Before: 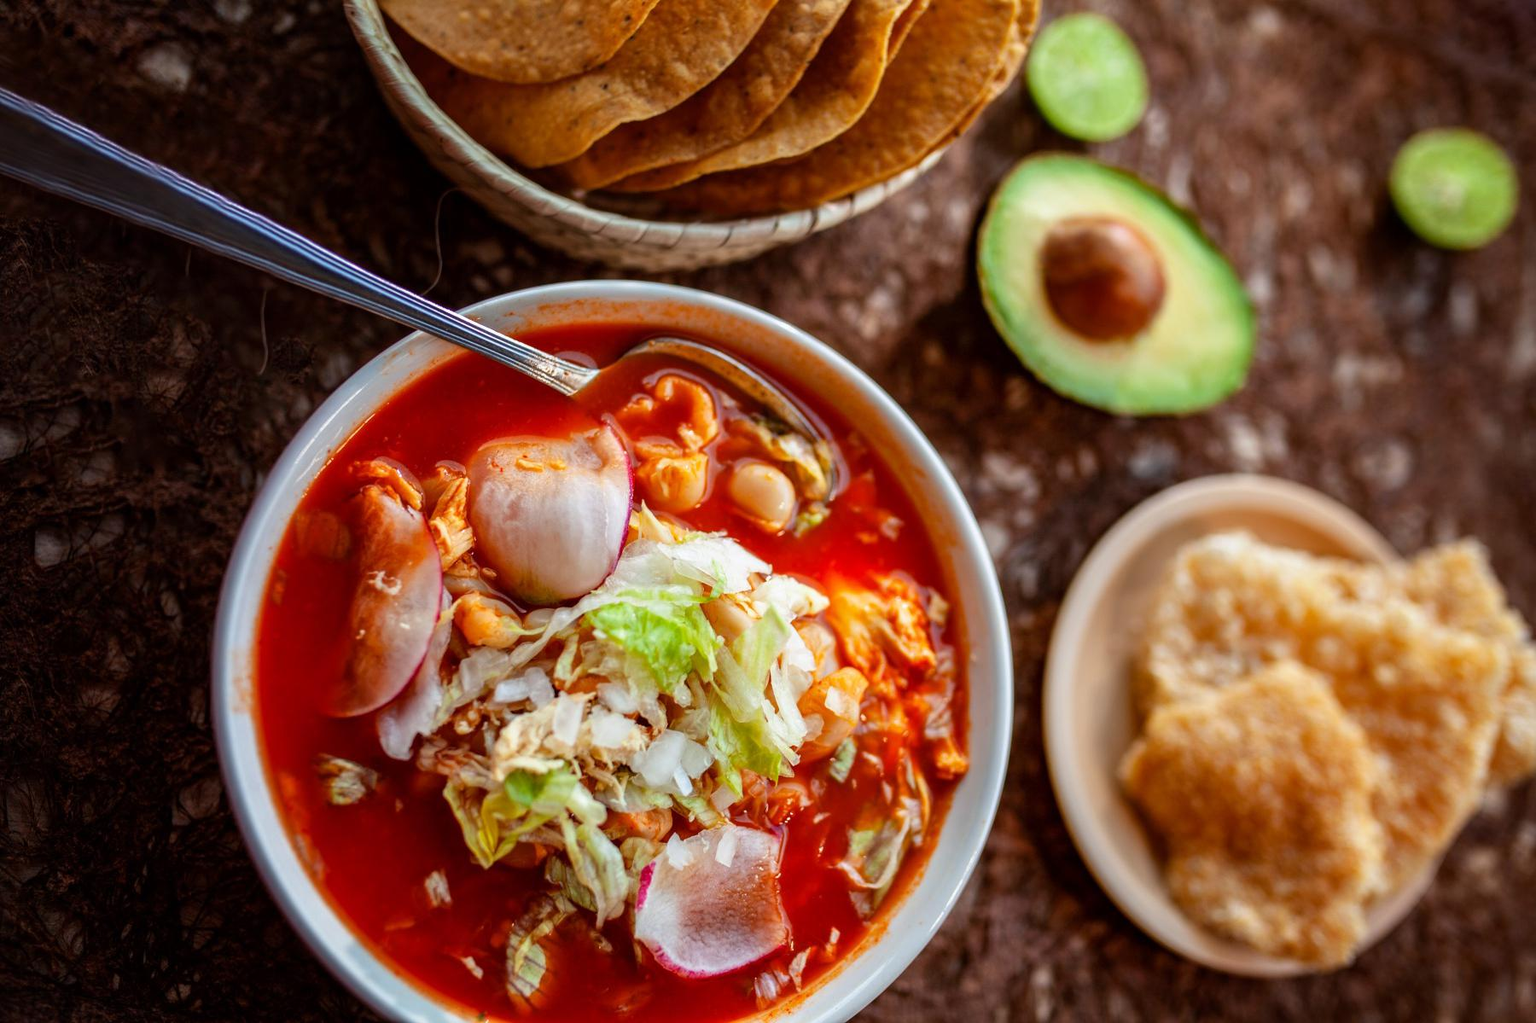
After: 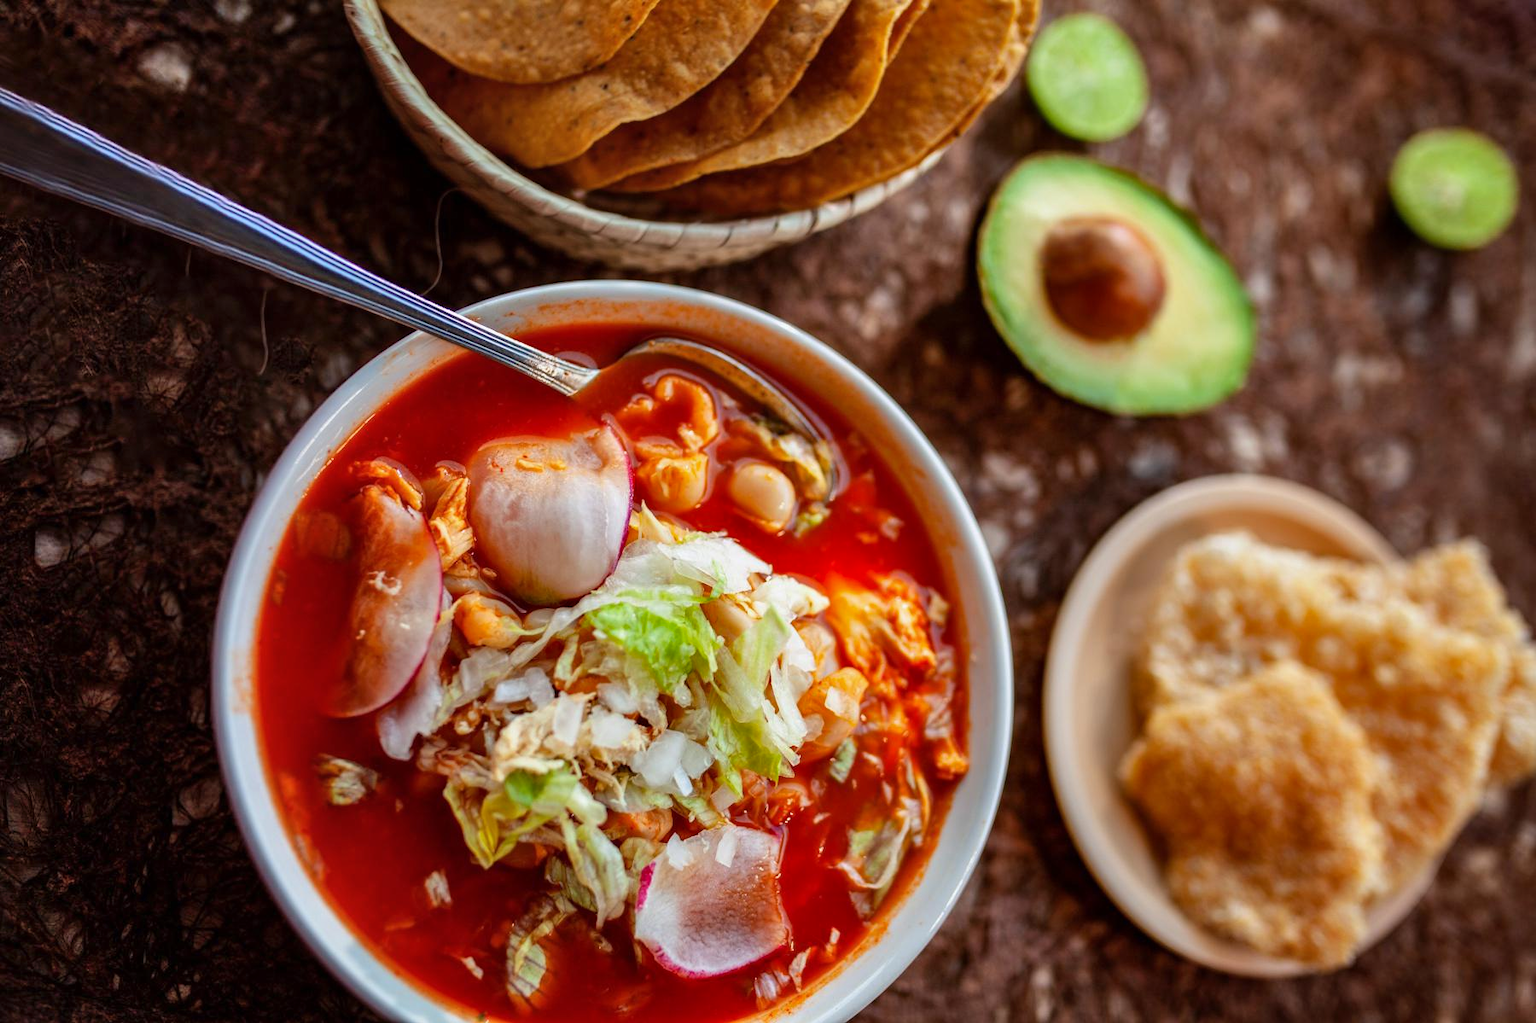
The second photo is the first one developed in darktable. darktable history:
shadows and highlights: shadows 43.82, white point adjustment -1.62, soften with gaussian
